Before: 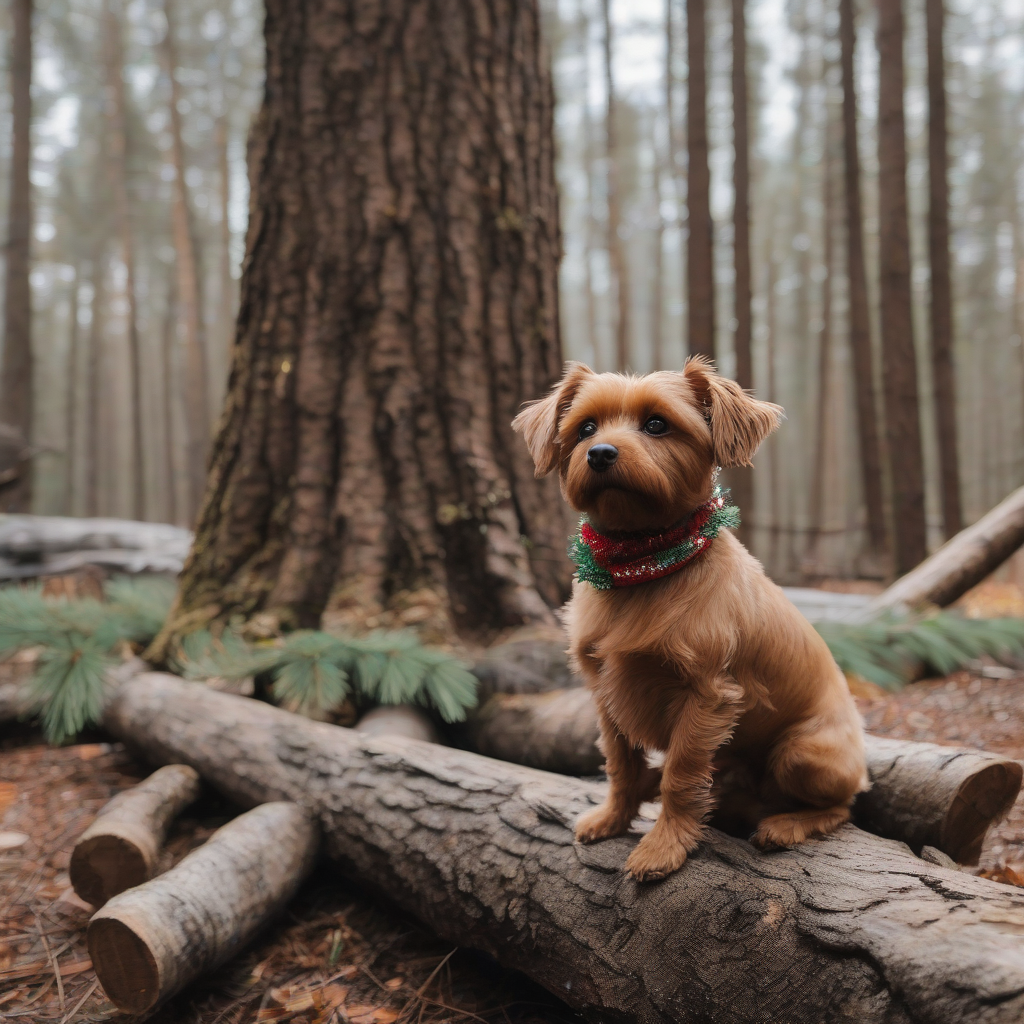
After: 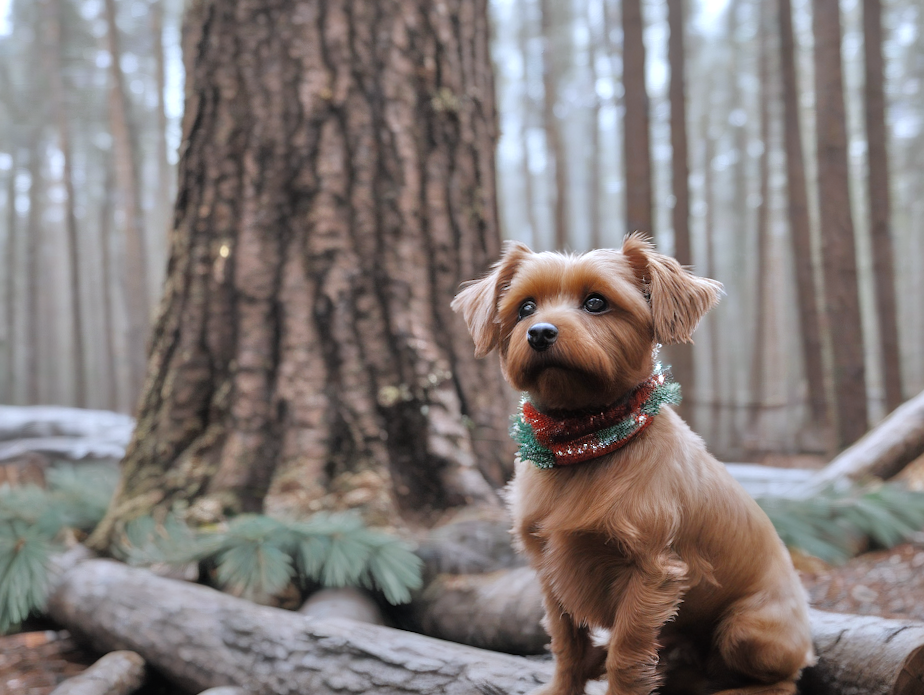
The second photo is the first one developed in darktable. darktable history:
crop: left 5.596%, top 10.314%, right 3.534%, bottom 19.395%
tone equalizer: -7 EV 0.15 EV, -6 EV 0.6 EV, -5 EV 1.15 EV, -4 EV 1.33 EV, -3 EV 1.15 EV, -2 EV 0.6 EV, -1 EV 0.15 EV, mask exposure compensation -0.5 EV
graduated density: rotation -180°, offset 24.95
color zones: curves: ch0 [(0, 0.5) (0.125, 0.4) (0.25, 0.5) (0.375, 0.4) (0.5, 0.4) (0.625, 0.6) (0.75, 0.6) (0.875, 0.5)]; ch1 [(0, 0.35) (0.125, 0.45) (0.25, 0.35) (0.375, 0.35) (0.5, 0.35) (0.625, 0.35) (0.75, 0.45) (0.875, 0.35)]; ch2 [(0, 0.6) (0.125, 0.5) (0.25, 0.5) (0.375, 0.6) (0.5, 0.6) (0.625, 0.5) (0.75, 0.5) (0.875, 0.5)]
white balance: red 0.926, green 1.003, blue 1.133
exposure: black level correction 0.001, exposure 0.191 EV, compensate highlight preservation false
rotate and perspective: rotation -1°, crop left 0.011, crop right 0.989, crop top 0.025, crop bottom 0.975
